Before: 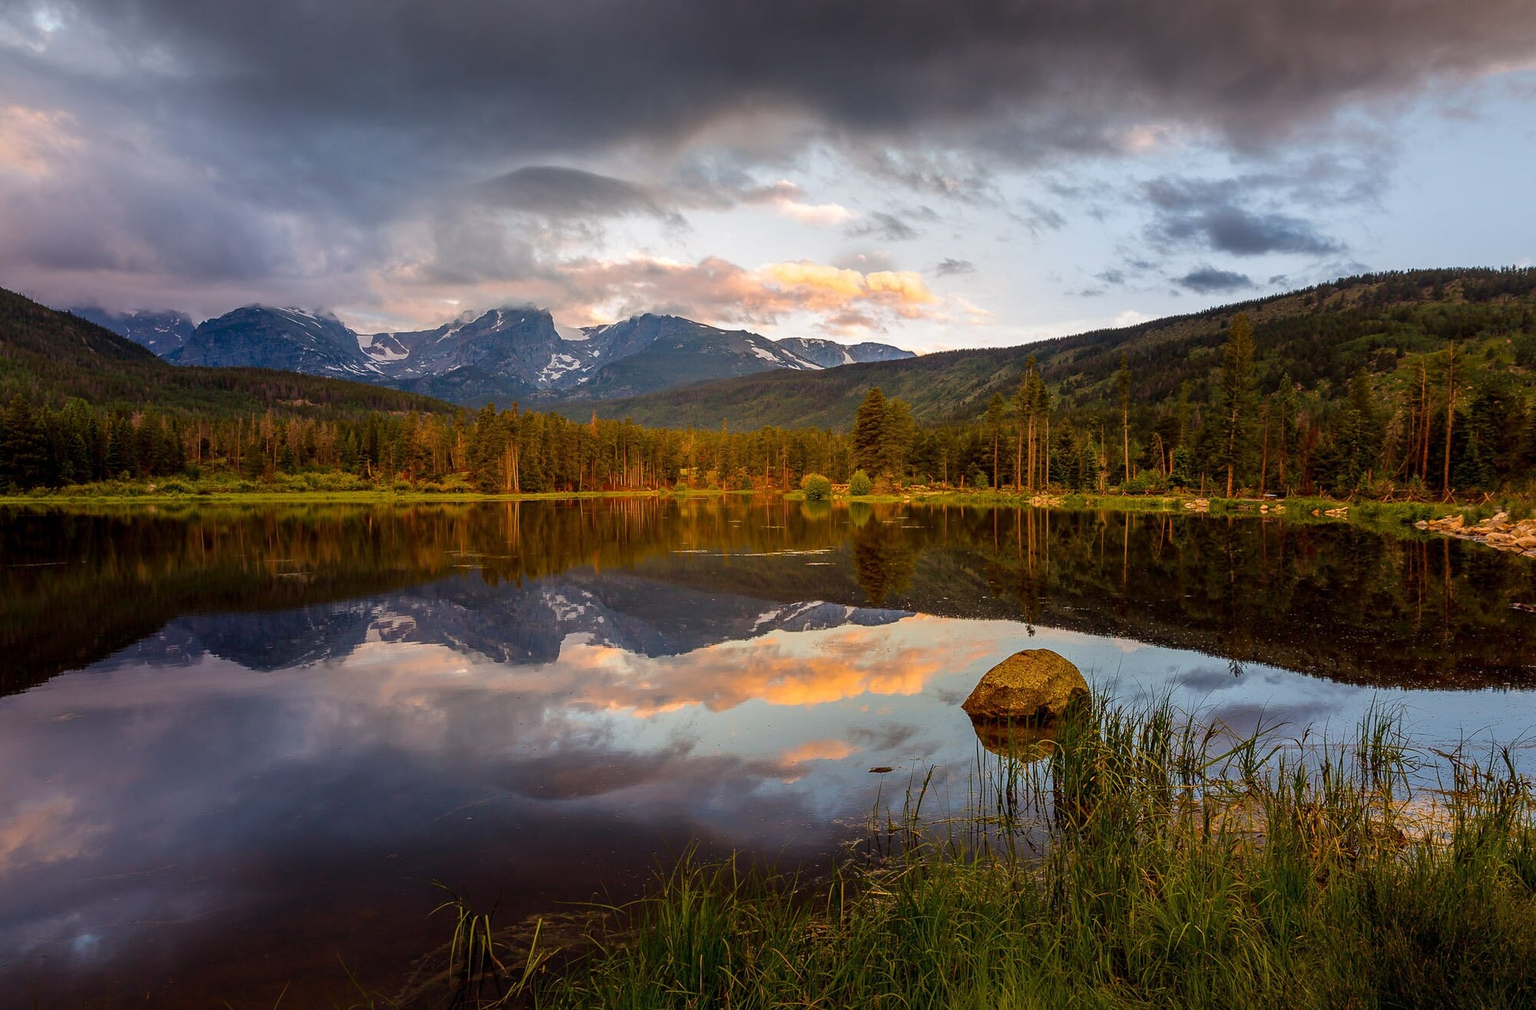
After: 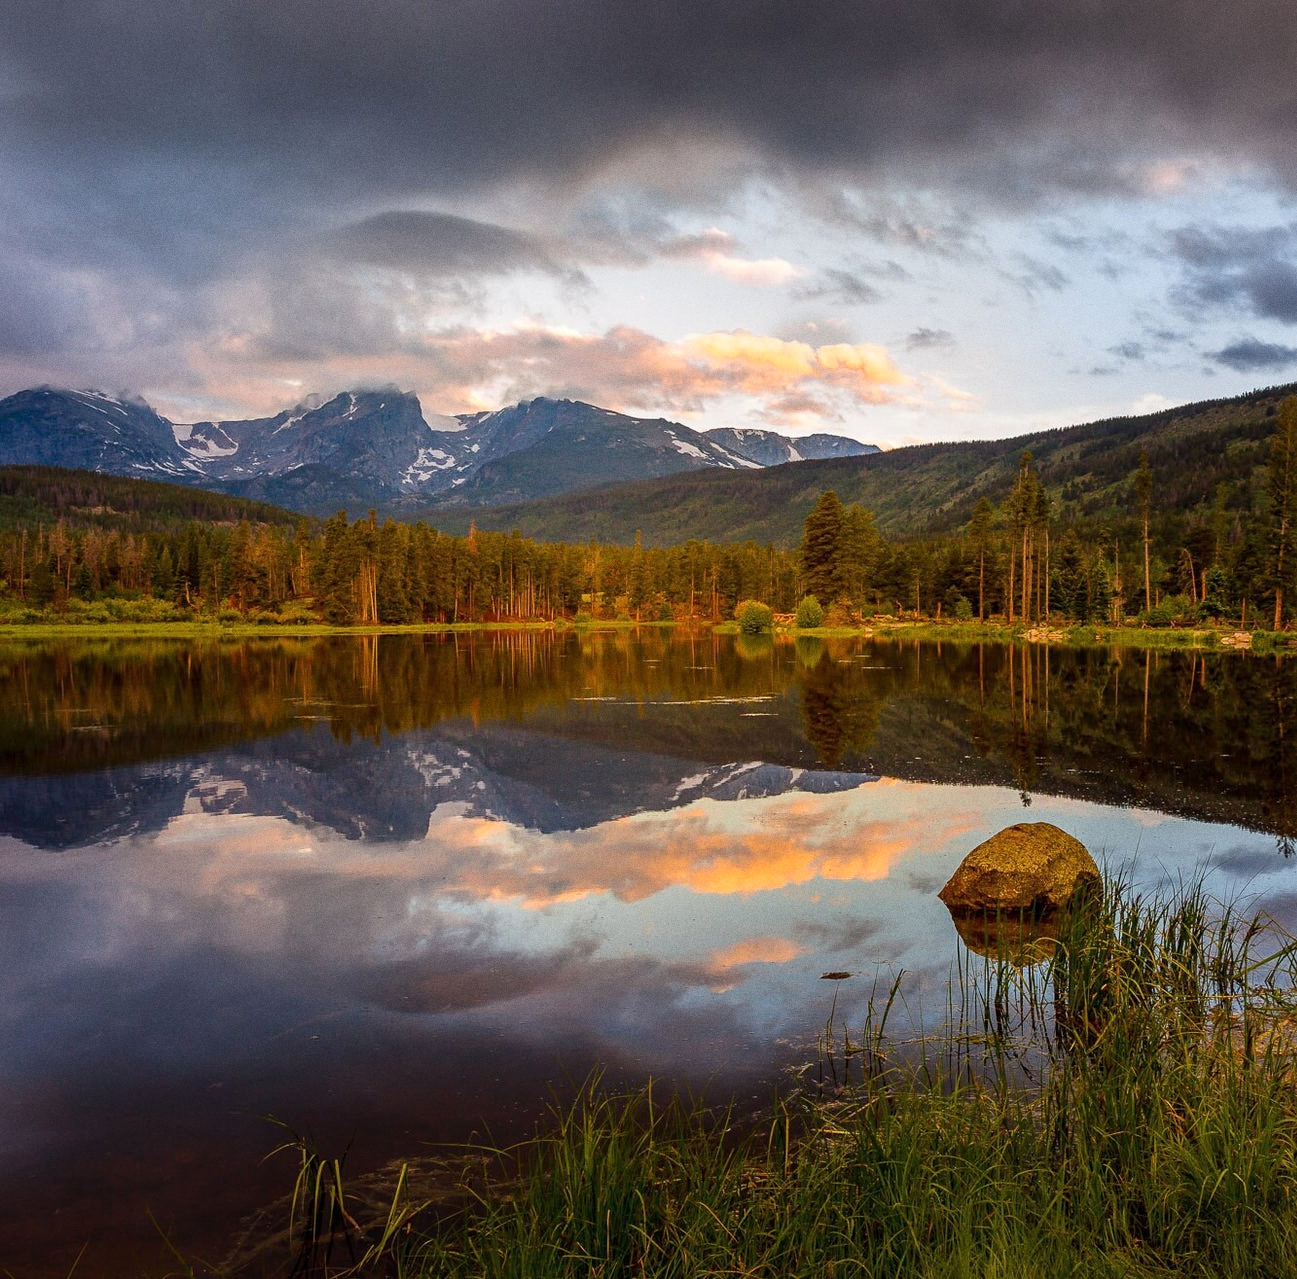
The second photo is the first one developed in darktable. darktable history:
grain: coarseness 0.09 ISO
crop and rotate: left 14.436%, right 18.898%
base curve: curves: ch0 [(0, 0) (0.472, 0.508) (1, 1)]
